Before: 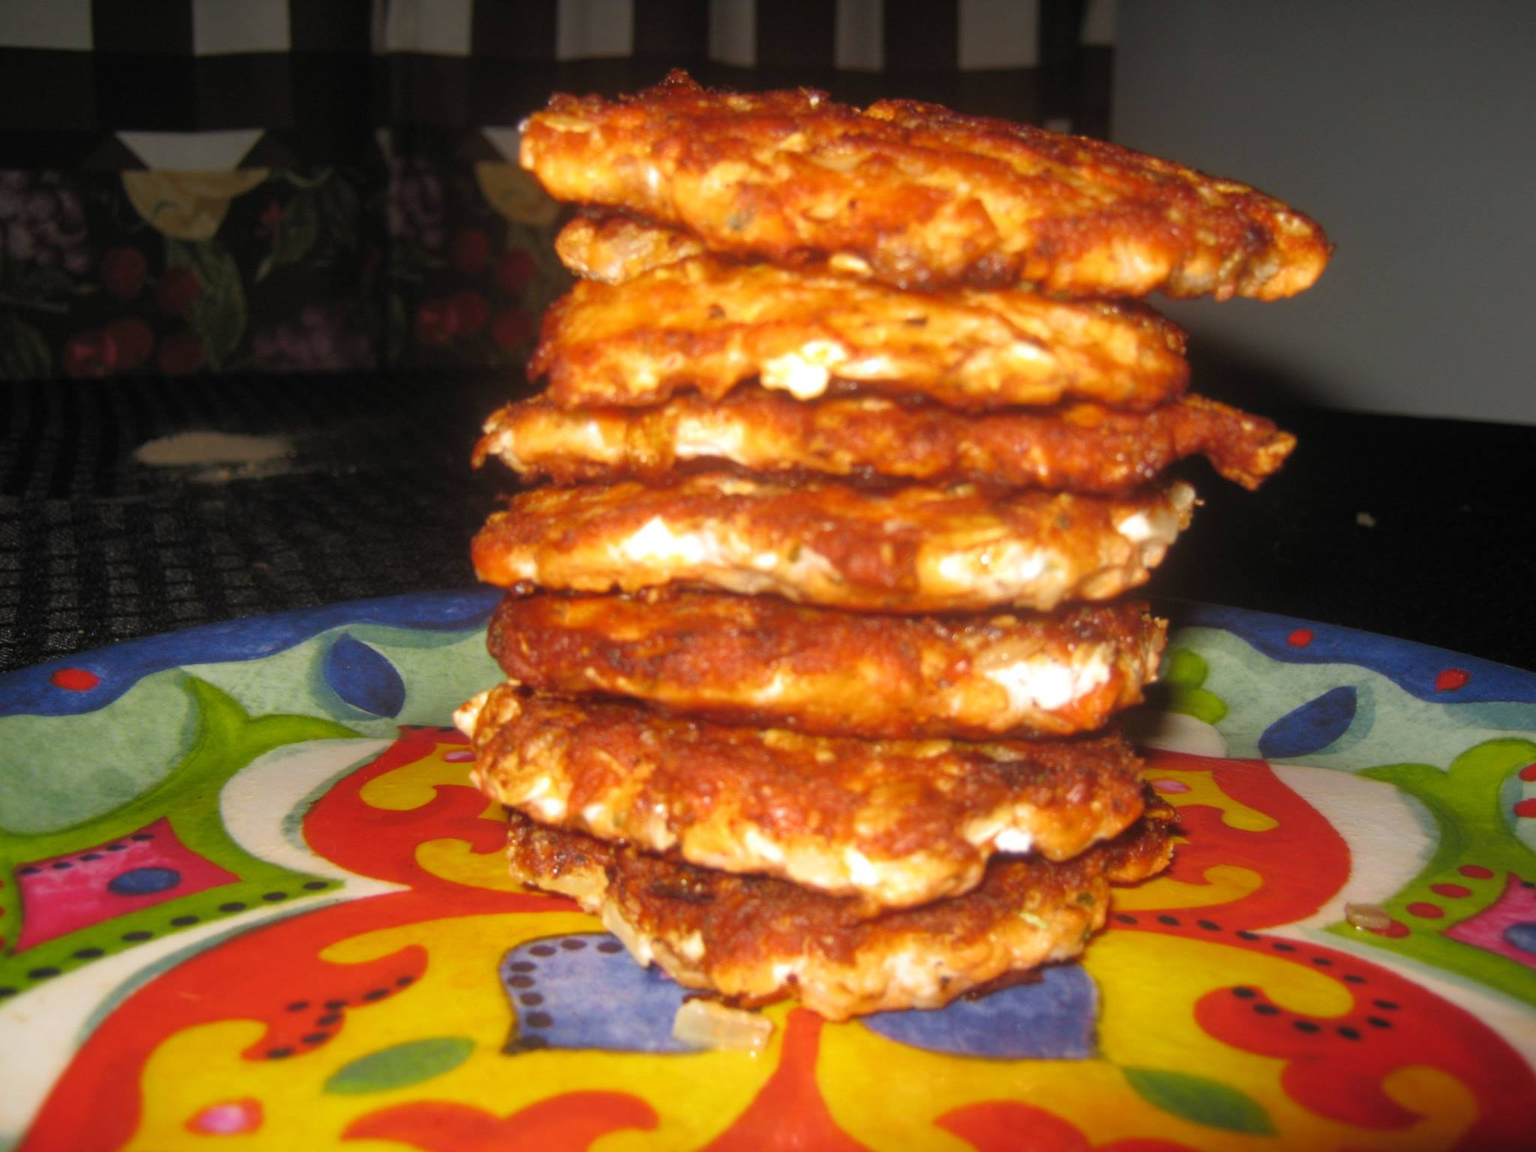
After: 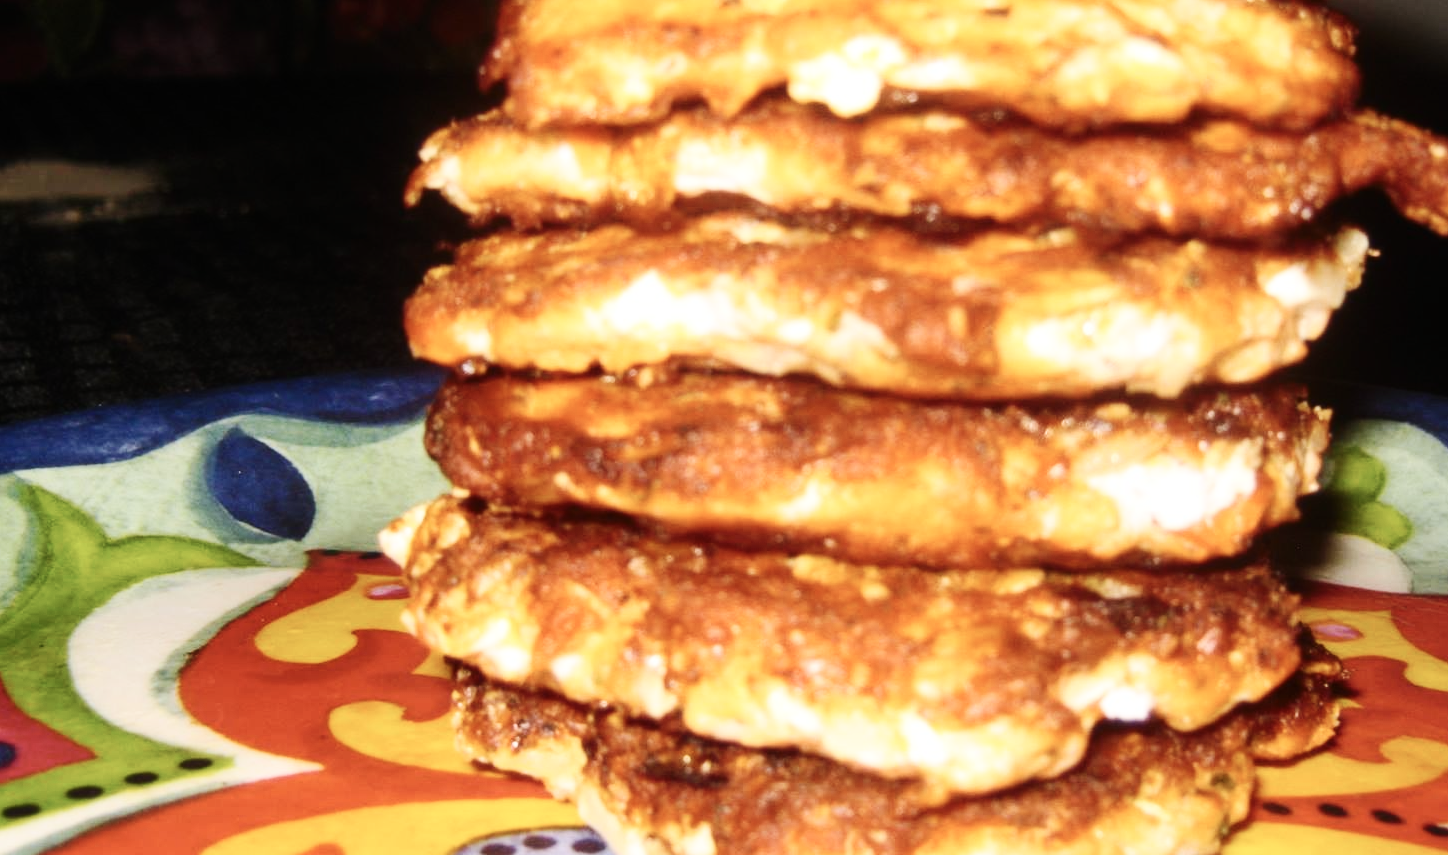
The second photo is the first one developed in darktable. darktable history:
tone equalizer: on, module defaults
contrast brightness saturation: contrast 0.248, saturation -0.32
crop: left 11.032%, top 27.173%, right 18.255%, bottom 17.102%
base curve: curves: ch0 [(0, 0) (0.036, 0.025) (0.121, 0.166) (0.206, 0.329) (0.605, 0.79) (1, 1)], preserve colors none
